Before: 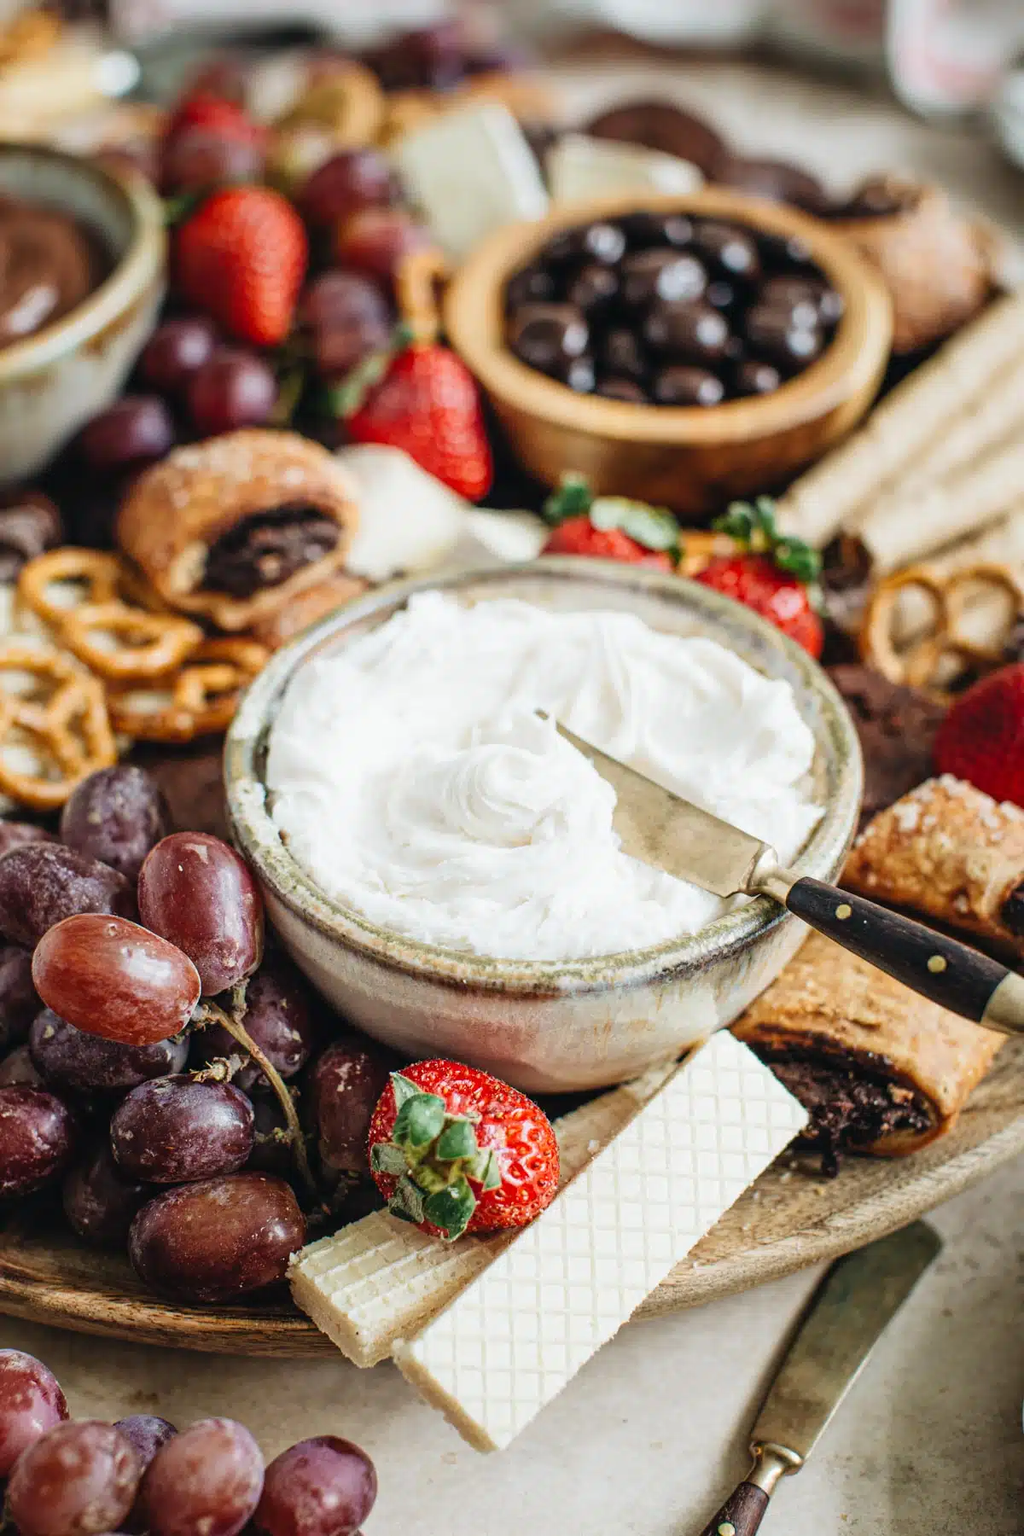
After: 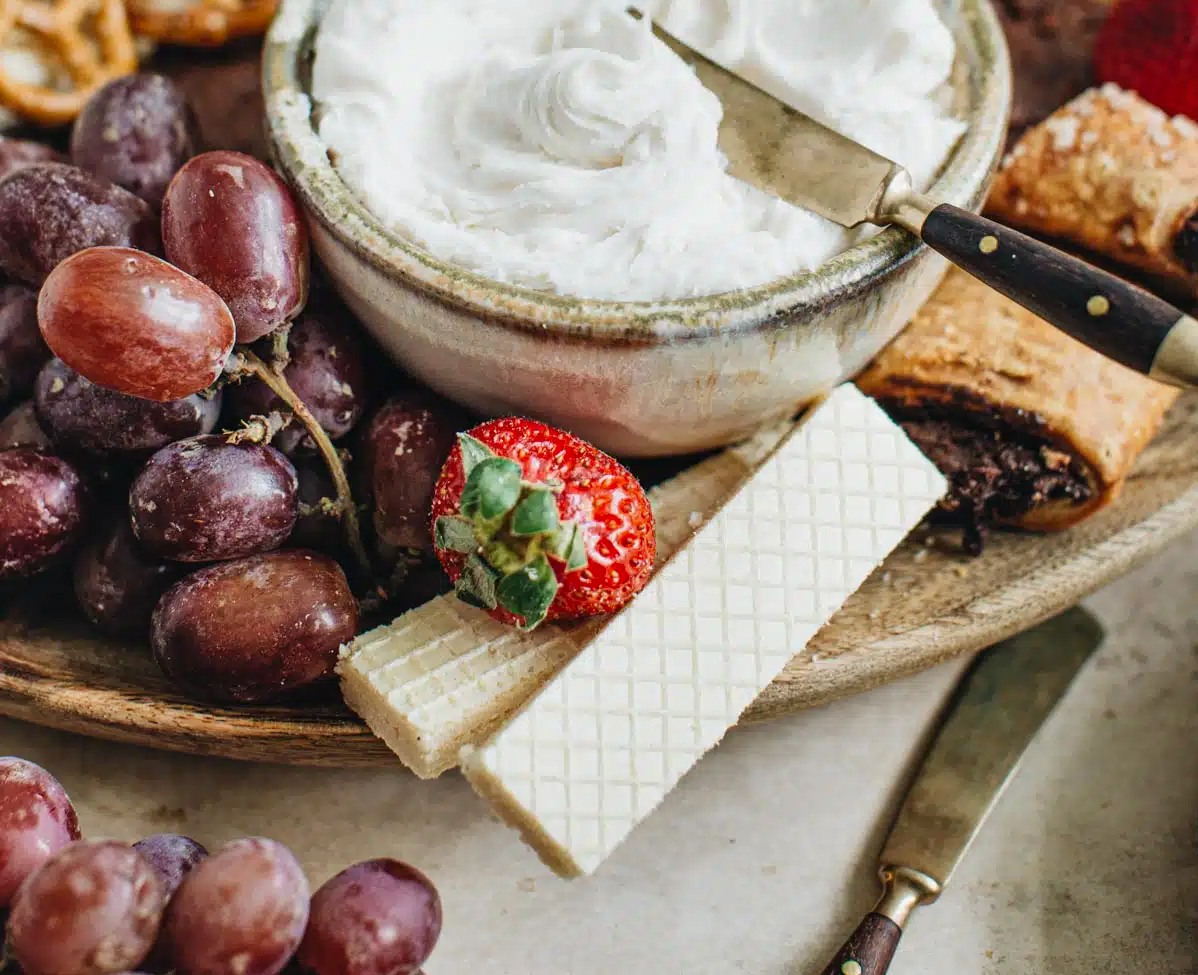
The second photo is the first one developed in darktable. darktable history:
crop and rotate: top 45.799%, right 0.111%
shadows and highlights: shadows 43.64, white point adjustment -1.49, soften with gaussian
